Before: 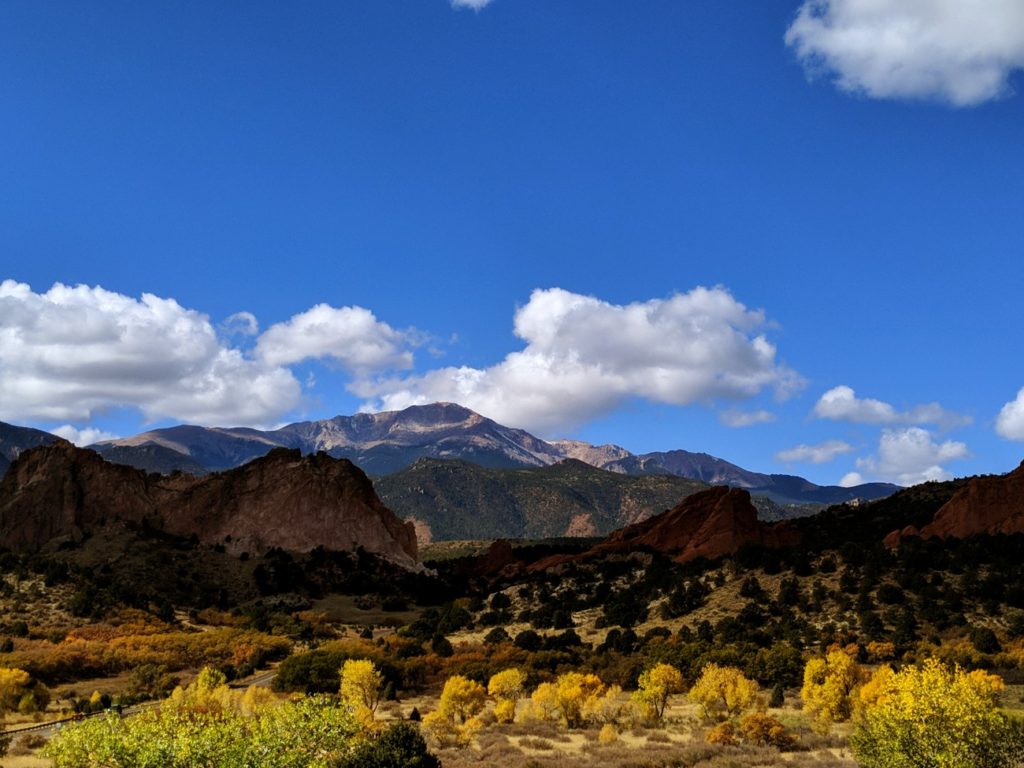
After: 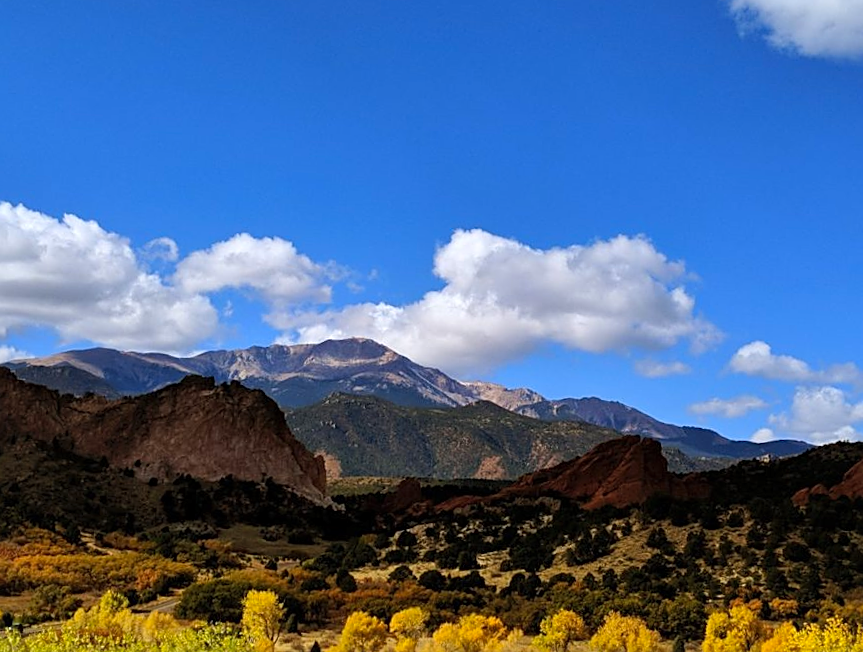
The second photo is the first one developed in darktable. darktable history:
crop and rotate: angle -2.86°, left 5.402%, top 5.195%, right 4.766%, bottom 4.289%
contrast brightness saturation: contrast 0.029, brightness 0.06, saturation 0.129
sharpen: on, module defaults
